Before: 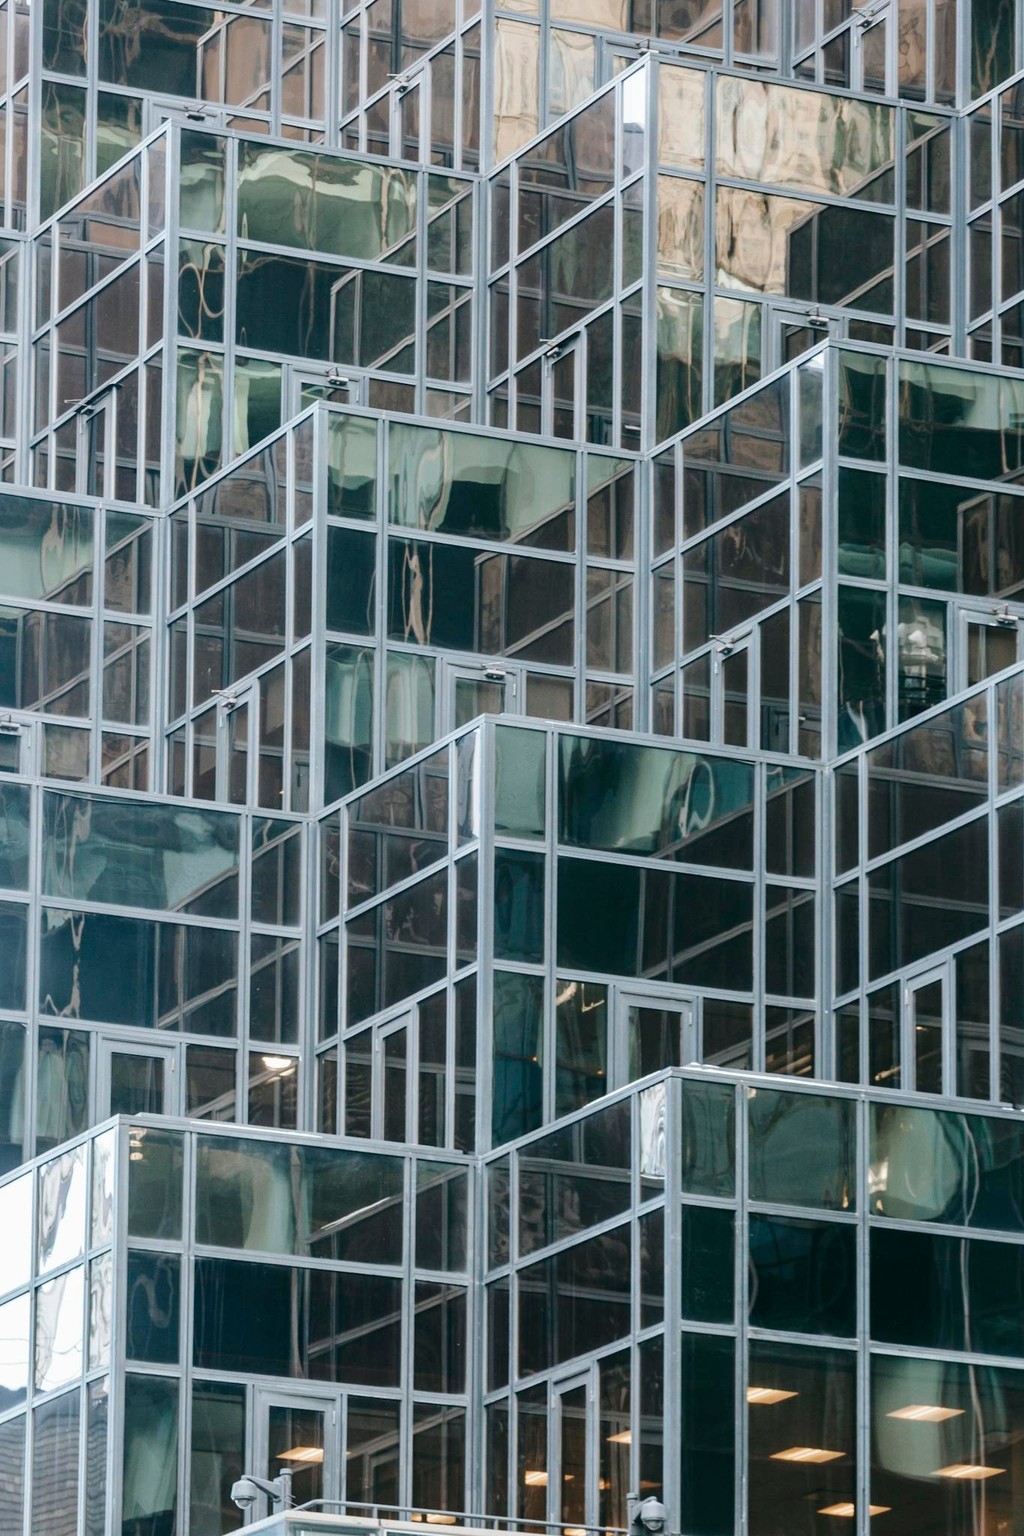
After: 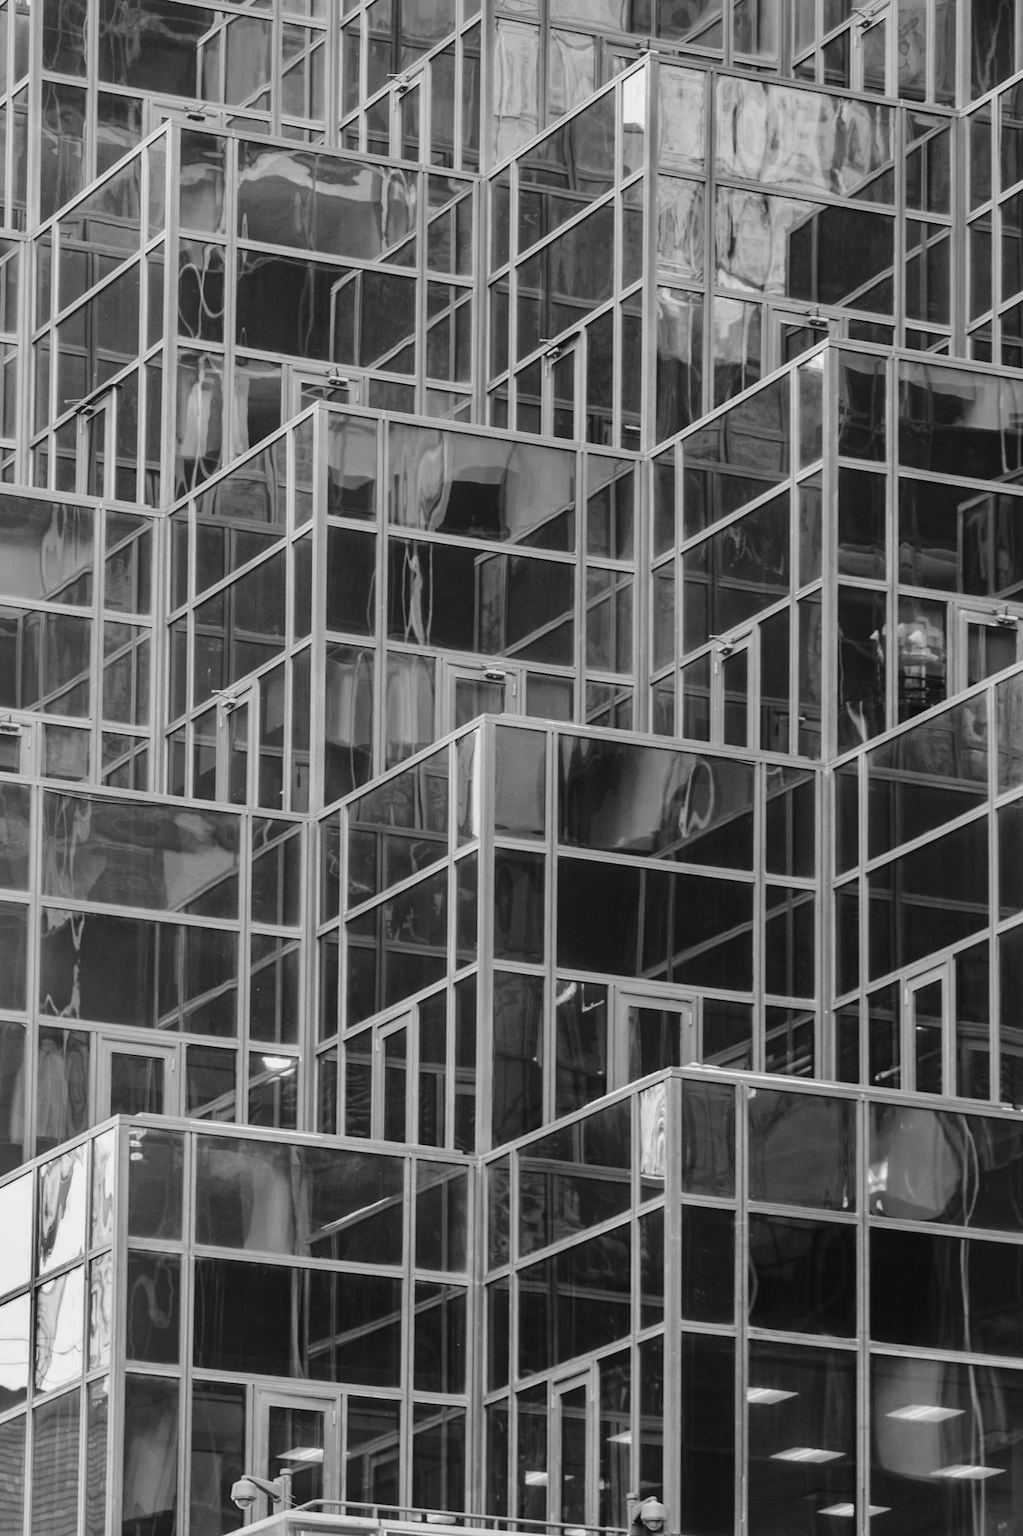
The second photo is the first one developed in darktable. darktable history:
color zones: curves: ch0 [(0.035, 0.242) (0.25, 0.5) (0.384, 0.214) (0.488, 0.255) (0.75, 0.5)]; ch1 [(0.063, 0.379) (0.25, 0.5) (0.354, 0.201) (0.489, 0.085) (0.729, 0.271)]; ch2 [(0.25, 0.5) (0.38, 0.517) (0.442, 0.51) (0.735, 0.456)]
shadows and highlights: shadows 19.13, highlights -83.41, soften with gaussian
monochrome: a 14.95, b -89.96
